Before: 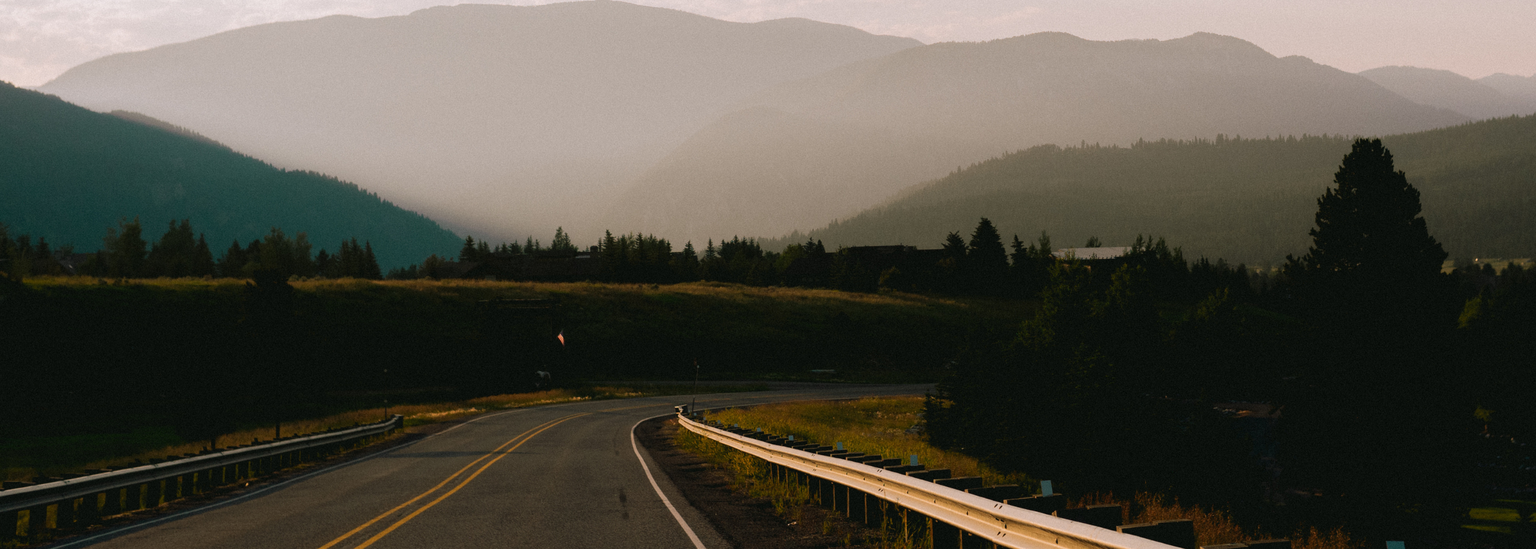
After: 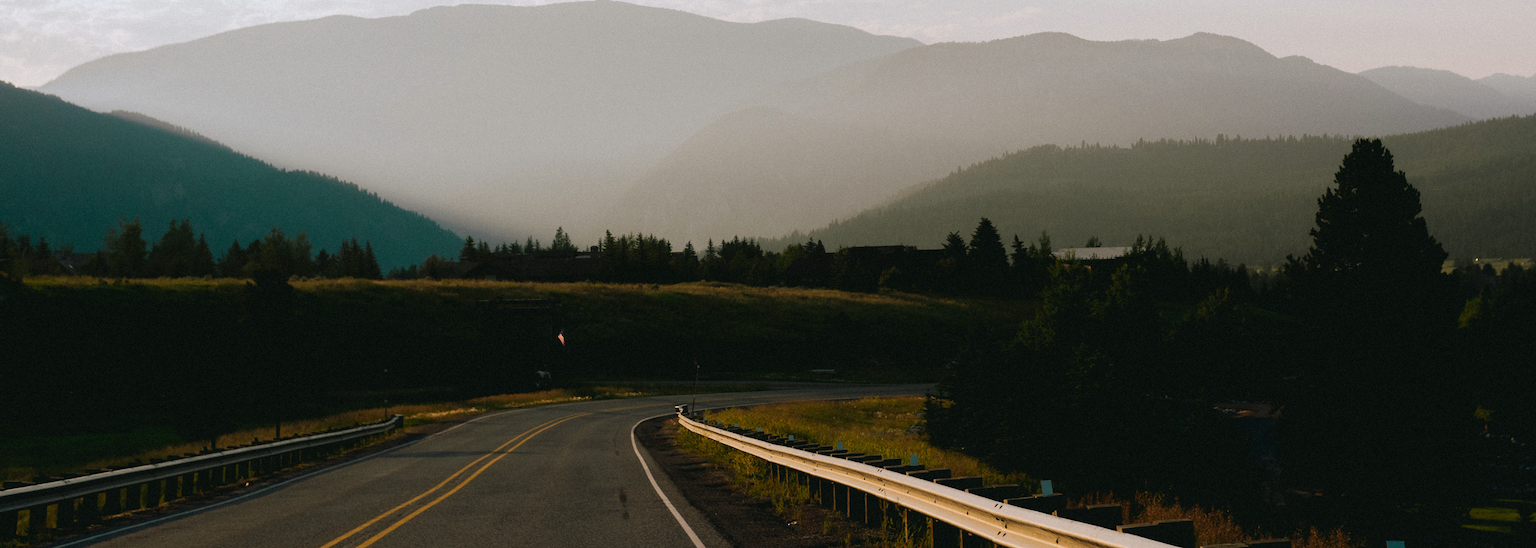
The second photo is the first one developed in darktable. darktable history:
exposure: compensate highlight preservation false
sharpen: radius 5.325, amount 0.312, threshold 26.433
color calibration: output R [1.003, 0.027, -0.041, 0], output G [-0.018, 1.043, -0.038, 0], output B [0.071, -0.086, 1.017, 0], illuminant as shot in camera, x 0.359, y 0.362, temperature 4570.54 K
